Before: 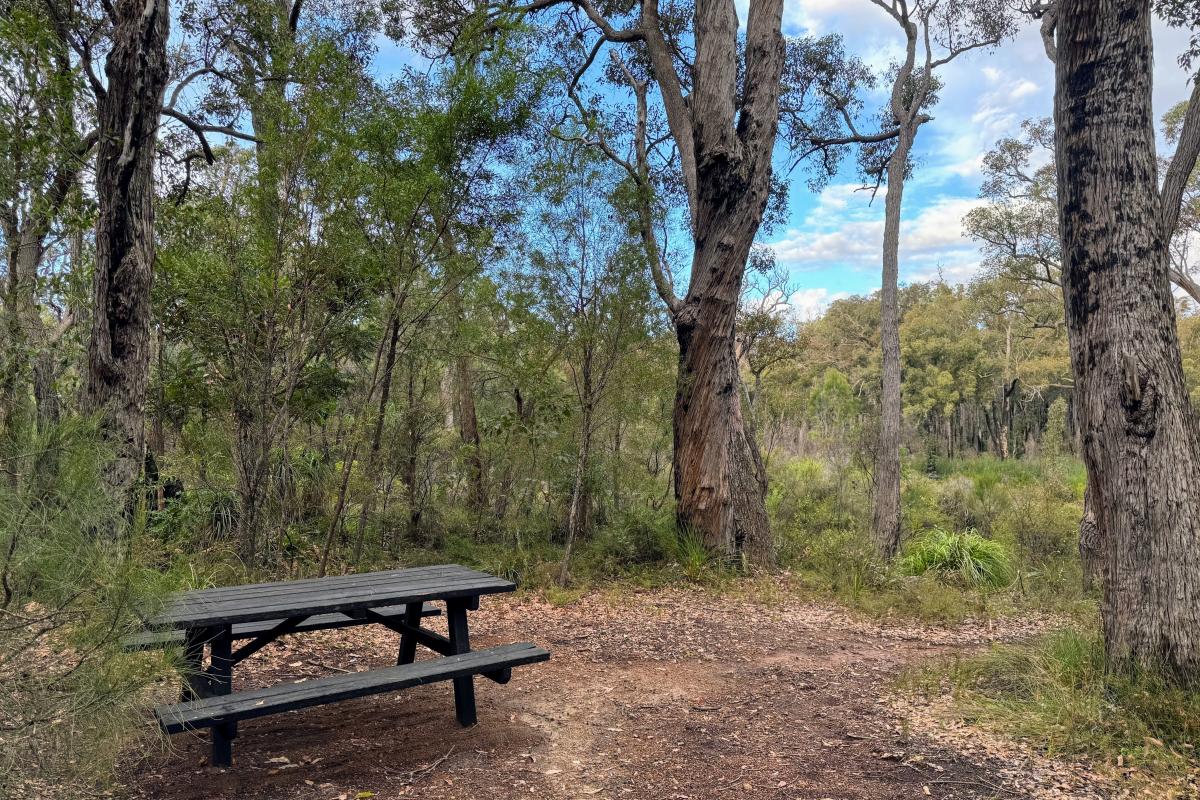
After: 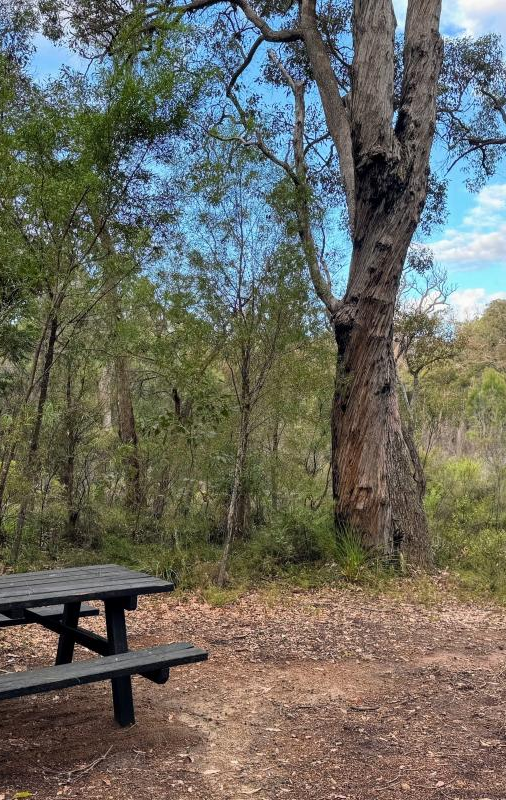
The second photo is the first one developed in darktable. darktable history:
crop: left 28.583%, right 29.231%
white balance: emerald 1
